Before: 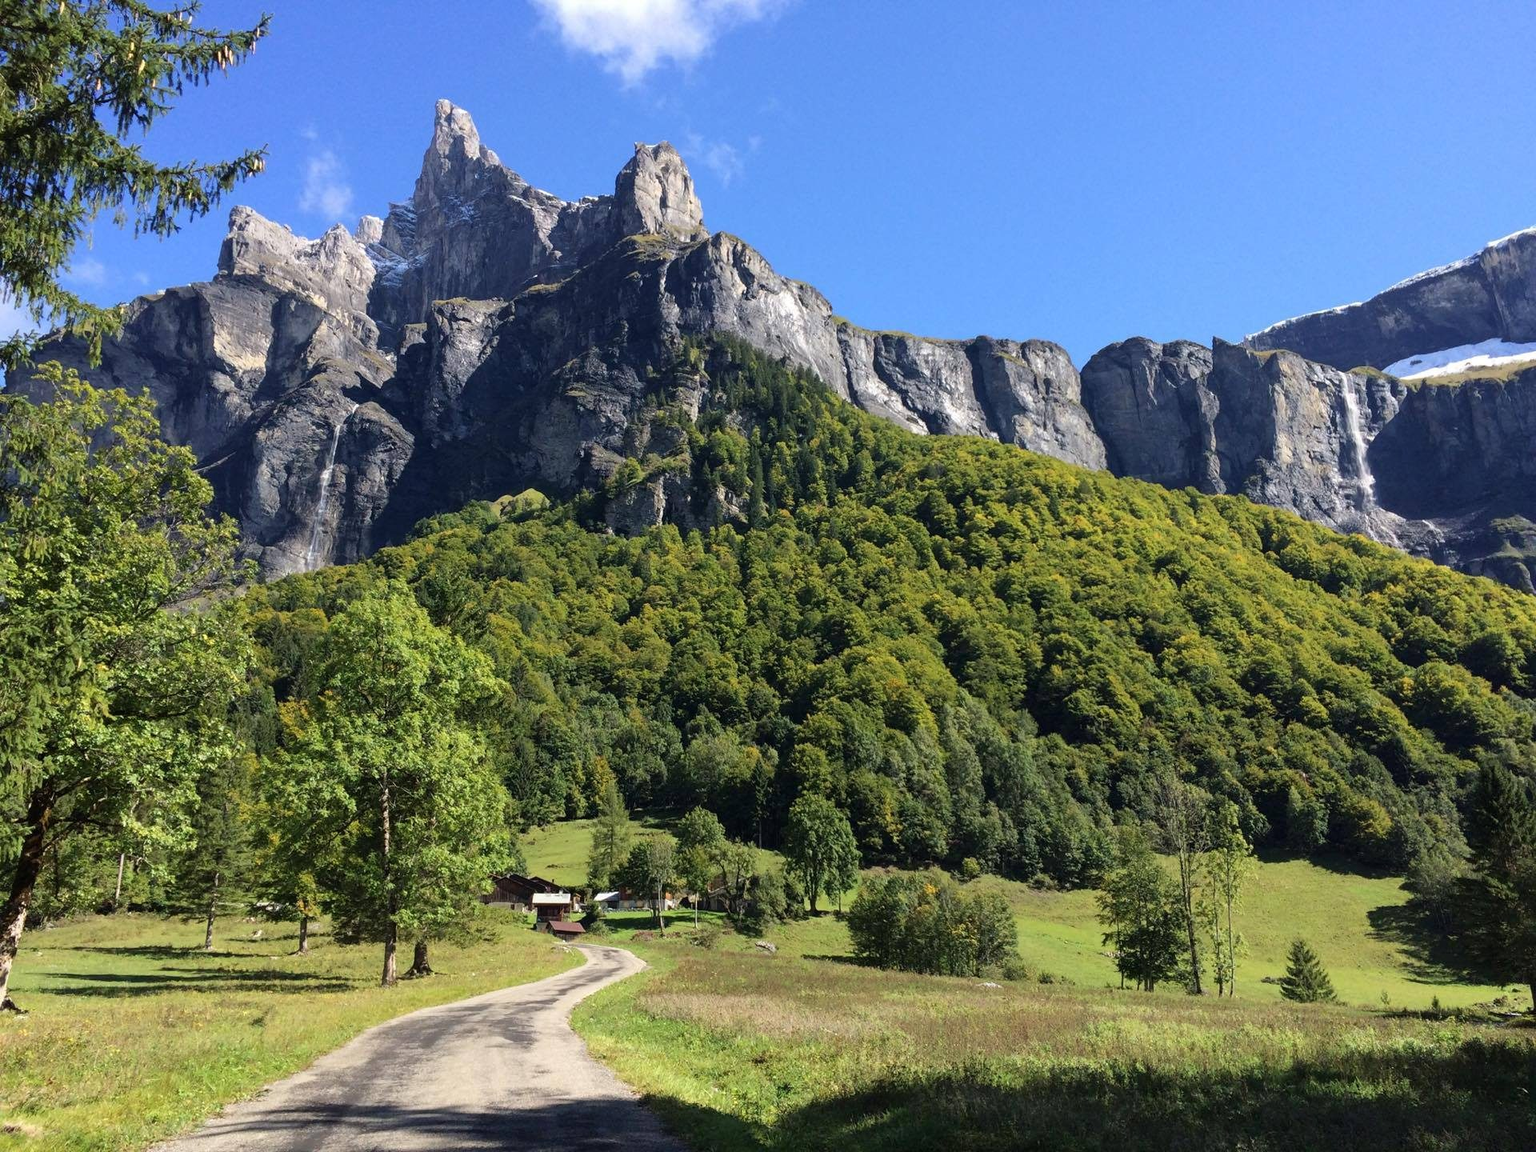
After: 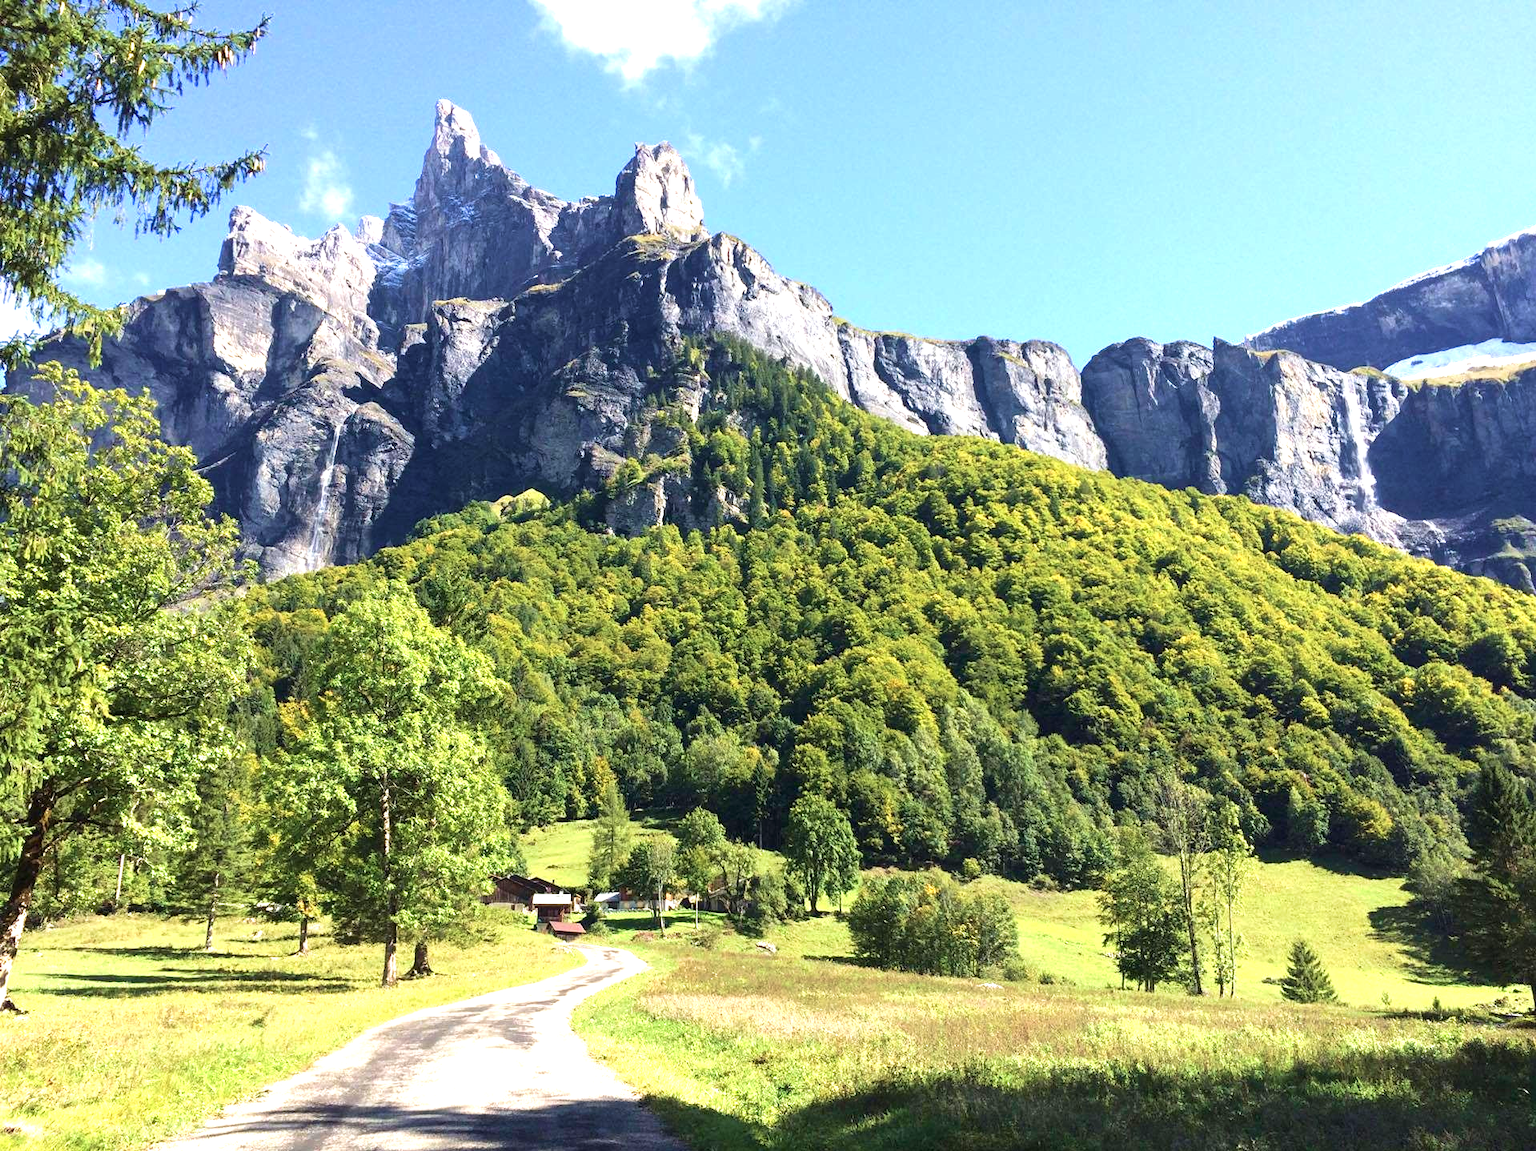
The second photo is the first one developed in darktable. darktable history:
exposure: black level correction 0, exposure 1.2 EV, compensate highlight preservation false
velvia: on, module defaults
color correction: highlights a* -0.182, highlights b* -0.124
